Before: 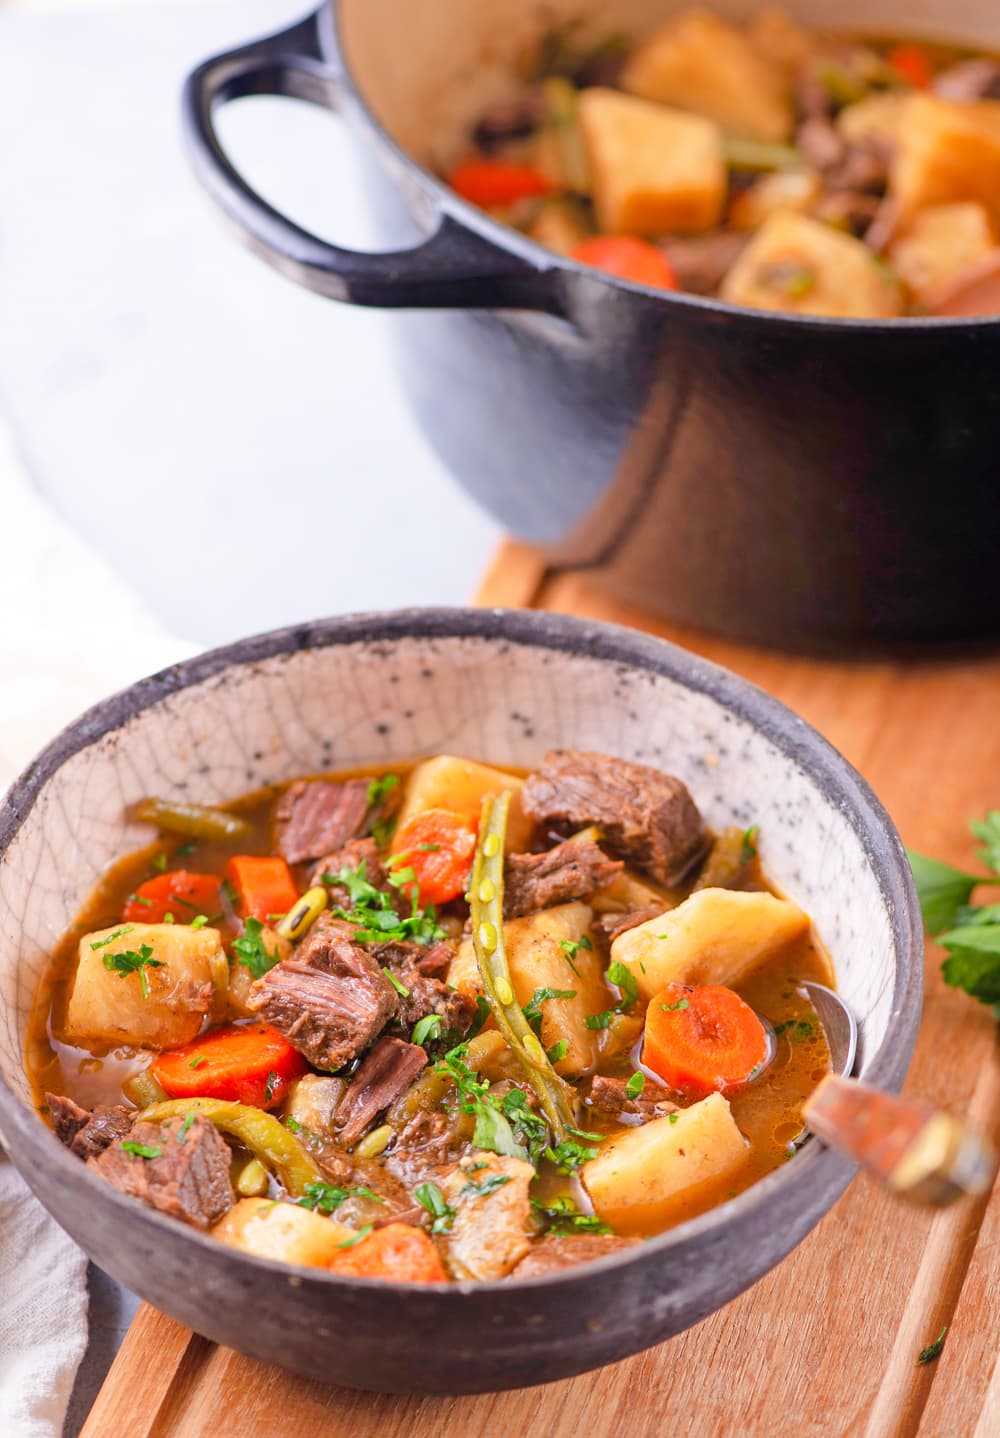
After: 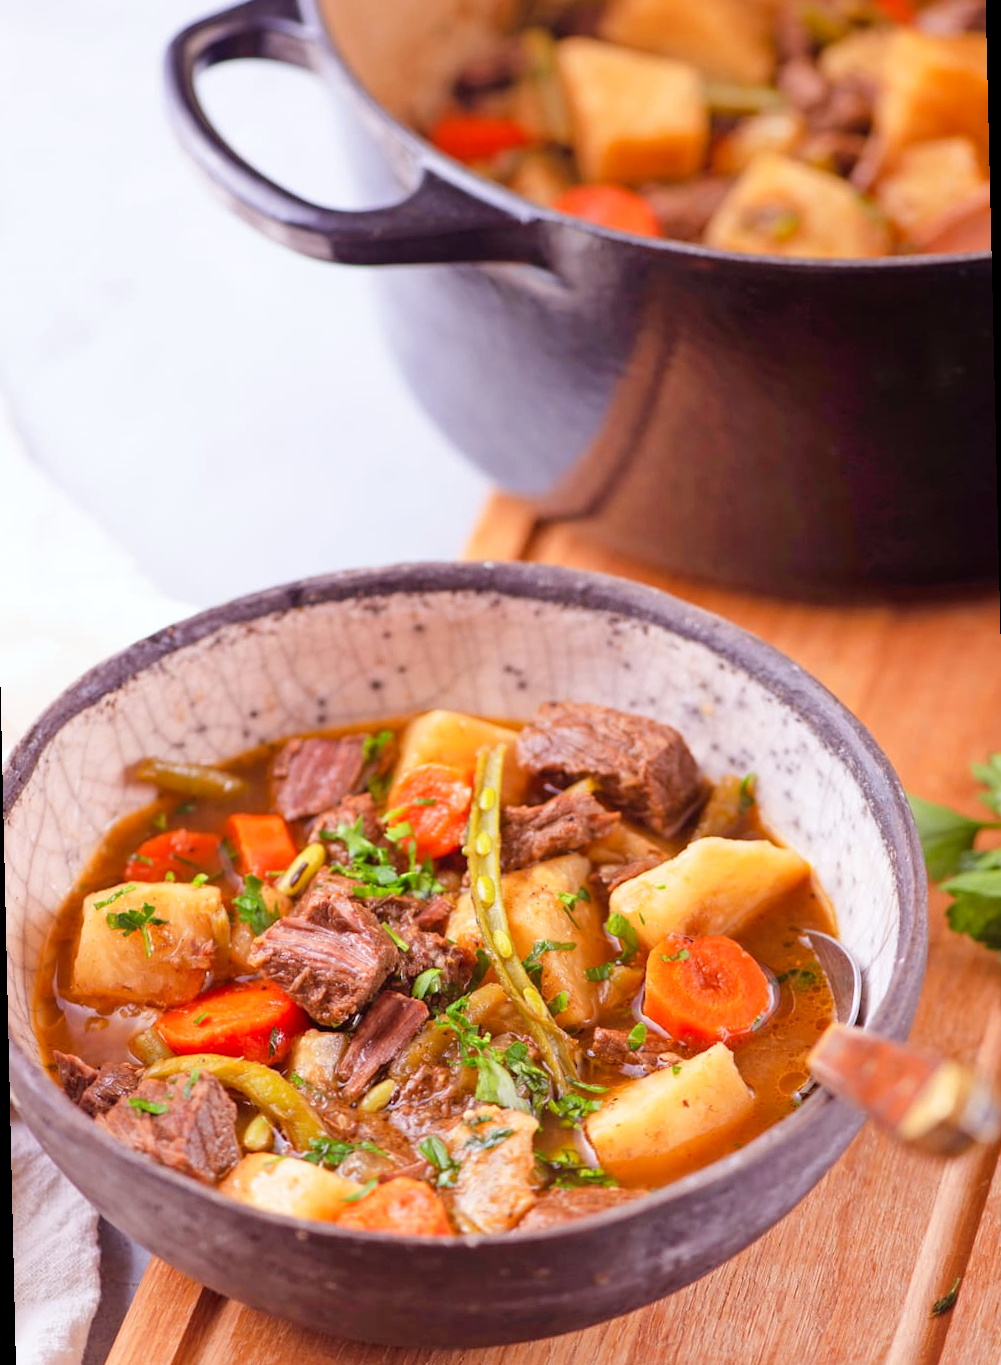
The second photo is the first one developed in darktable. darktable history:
rgb levels: mode RGB, independent channels, levels [[0, 0.474, 1], [0, 0.5, 1], [0, 0.5, 1]]
white balance: red 0.986, blue 1.01
tone equalizer: on, module defaults
rotate and perspective: rotation -1.32°, lens shift (horizontal) -0.031, crop left 0.015, crop right 0.985, crop top 0.047, crop bottom 0.982
